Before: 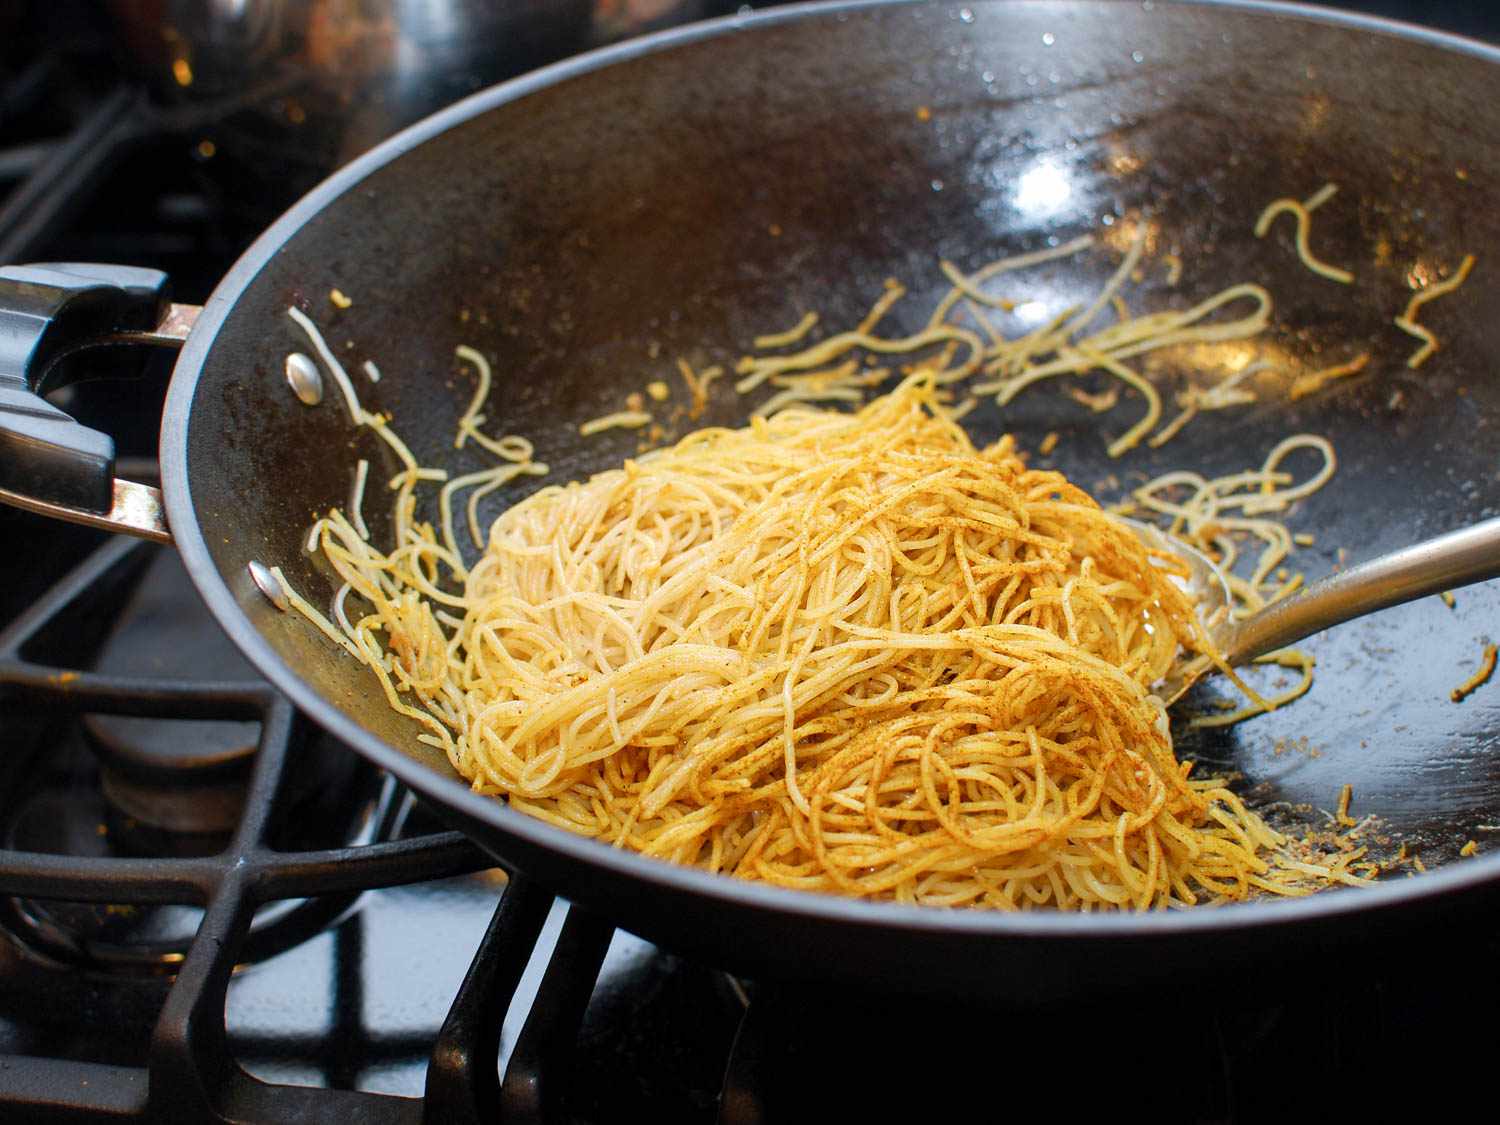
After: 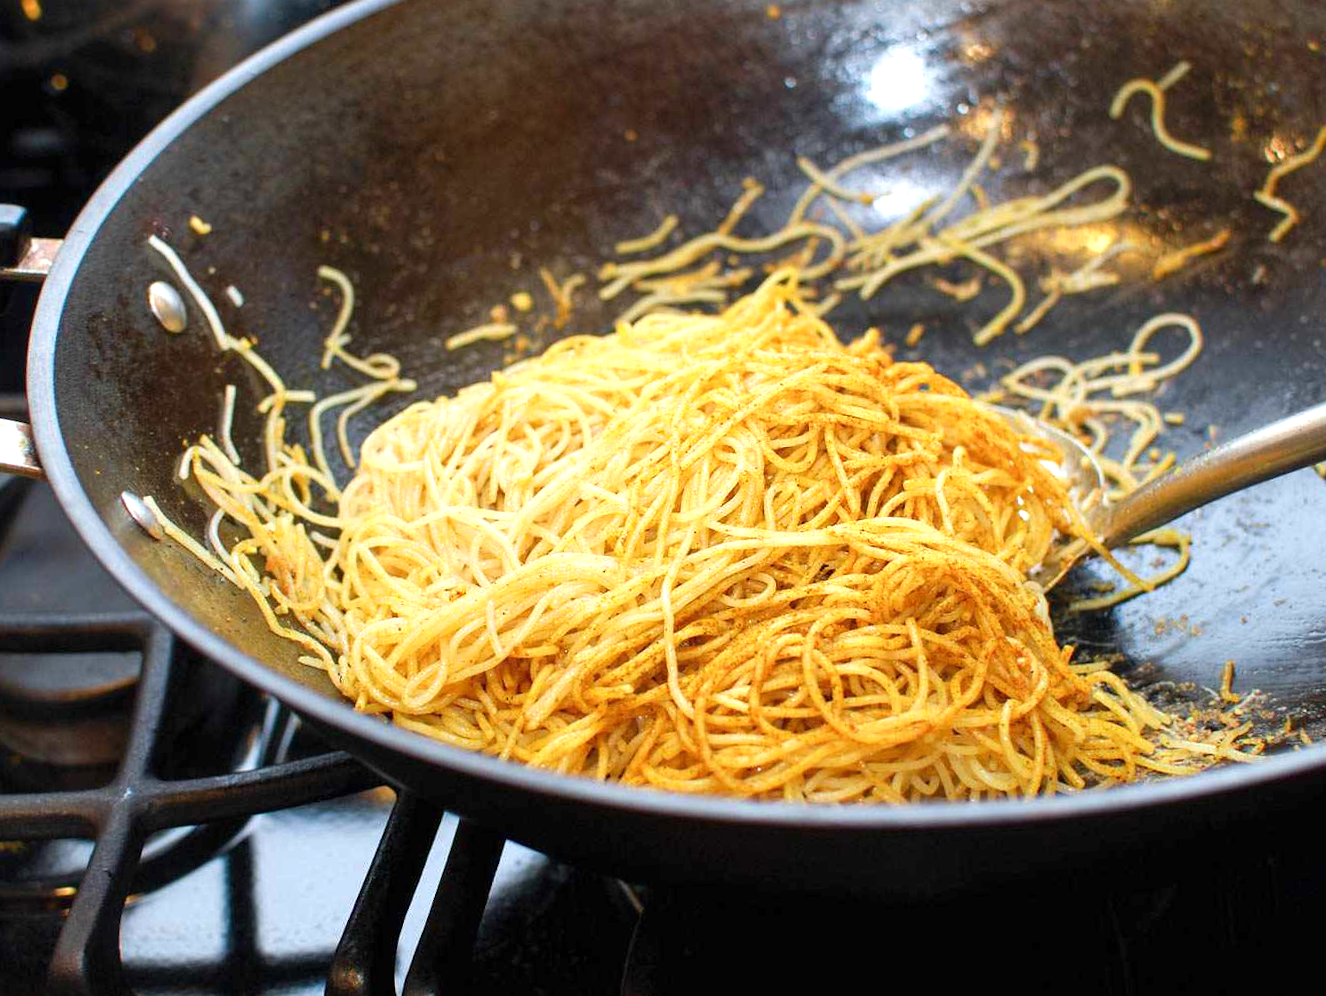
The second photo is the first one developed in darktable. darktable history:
crop and rotate: angle 2.82°, left 5.884%, top 5.7%
exposure: black level correction 0, exposure 0.499 EV, compensate highlight preservation false
